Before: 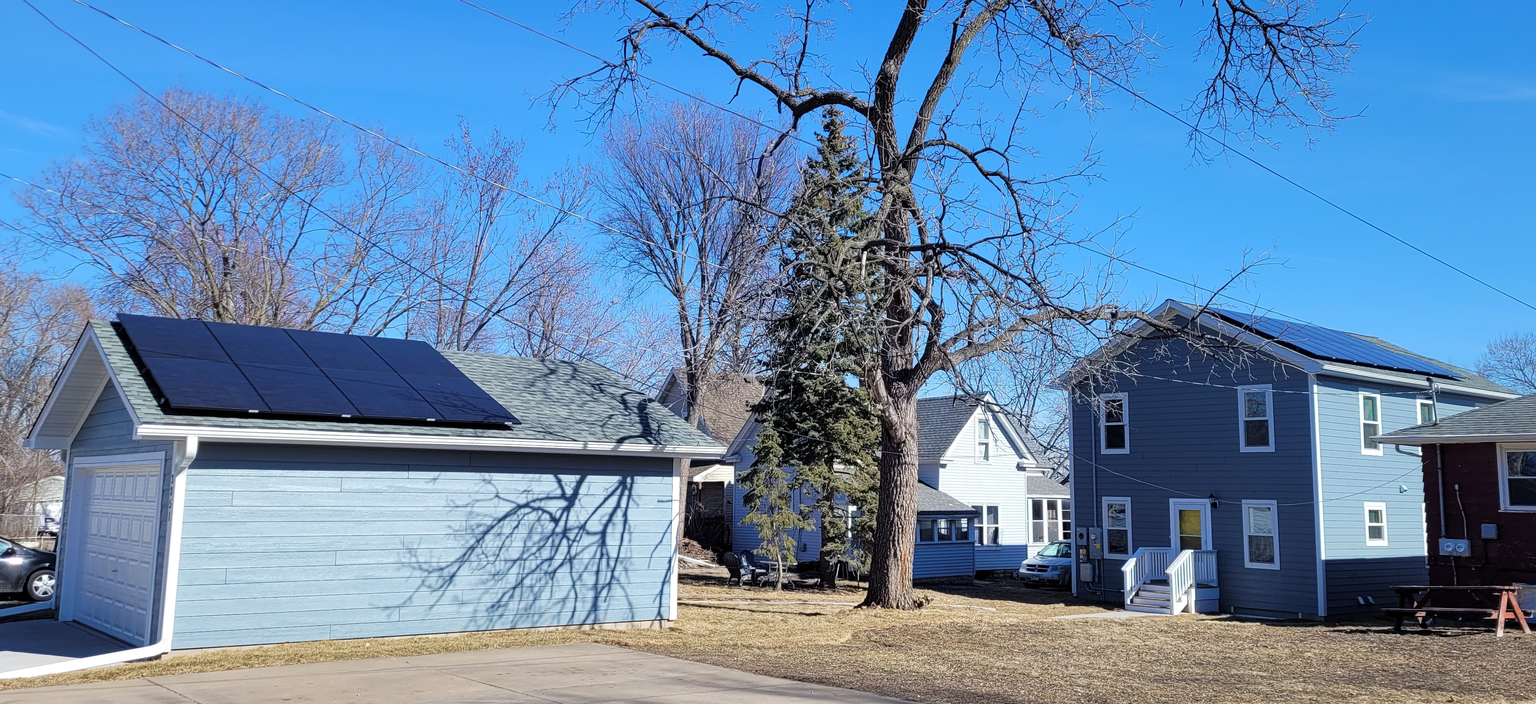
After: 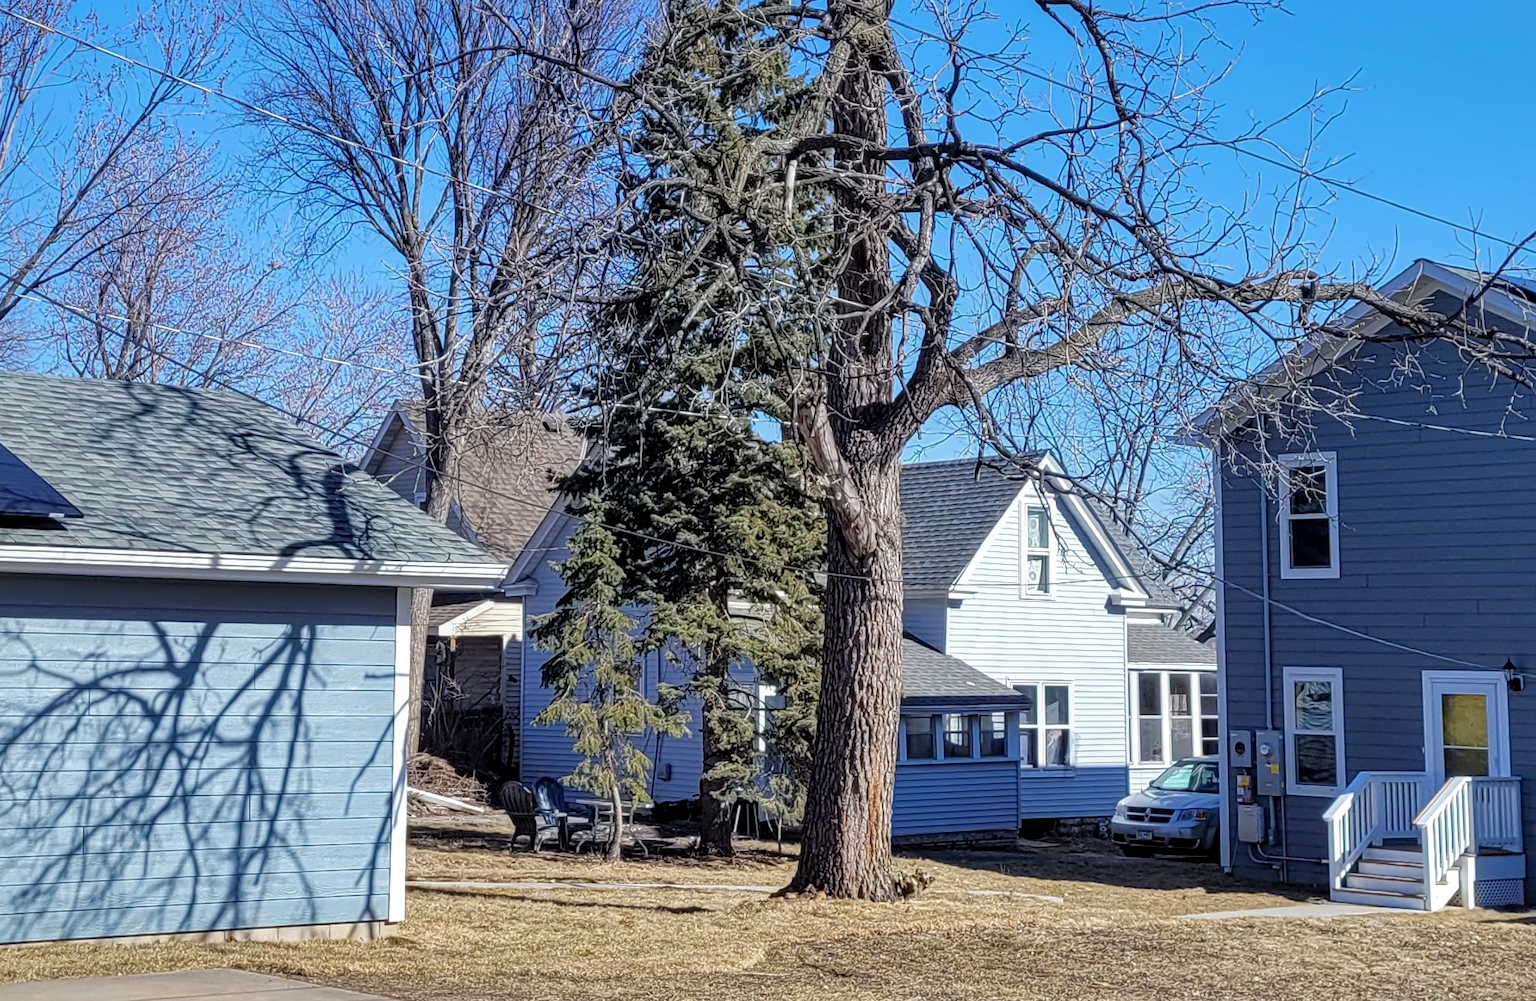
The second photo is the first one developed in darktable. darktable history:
local contrast: on, module defaults
crop: left 31.318%, top 24.707%, right 20.243%, bottom 6.393%
shadows and highlights: on, module defaults
